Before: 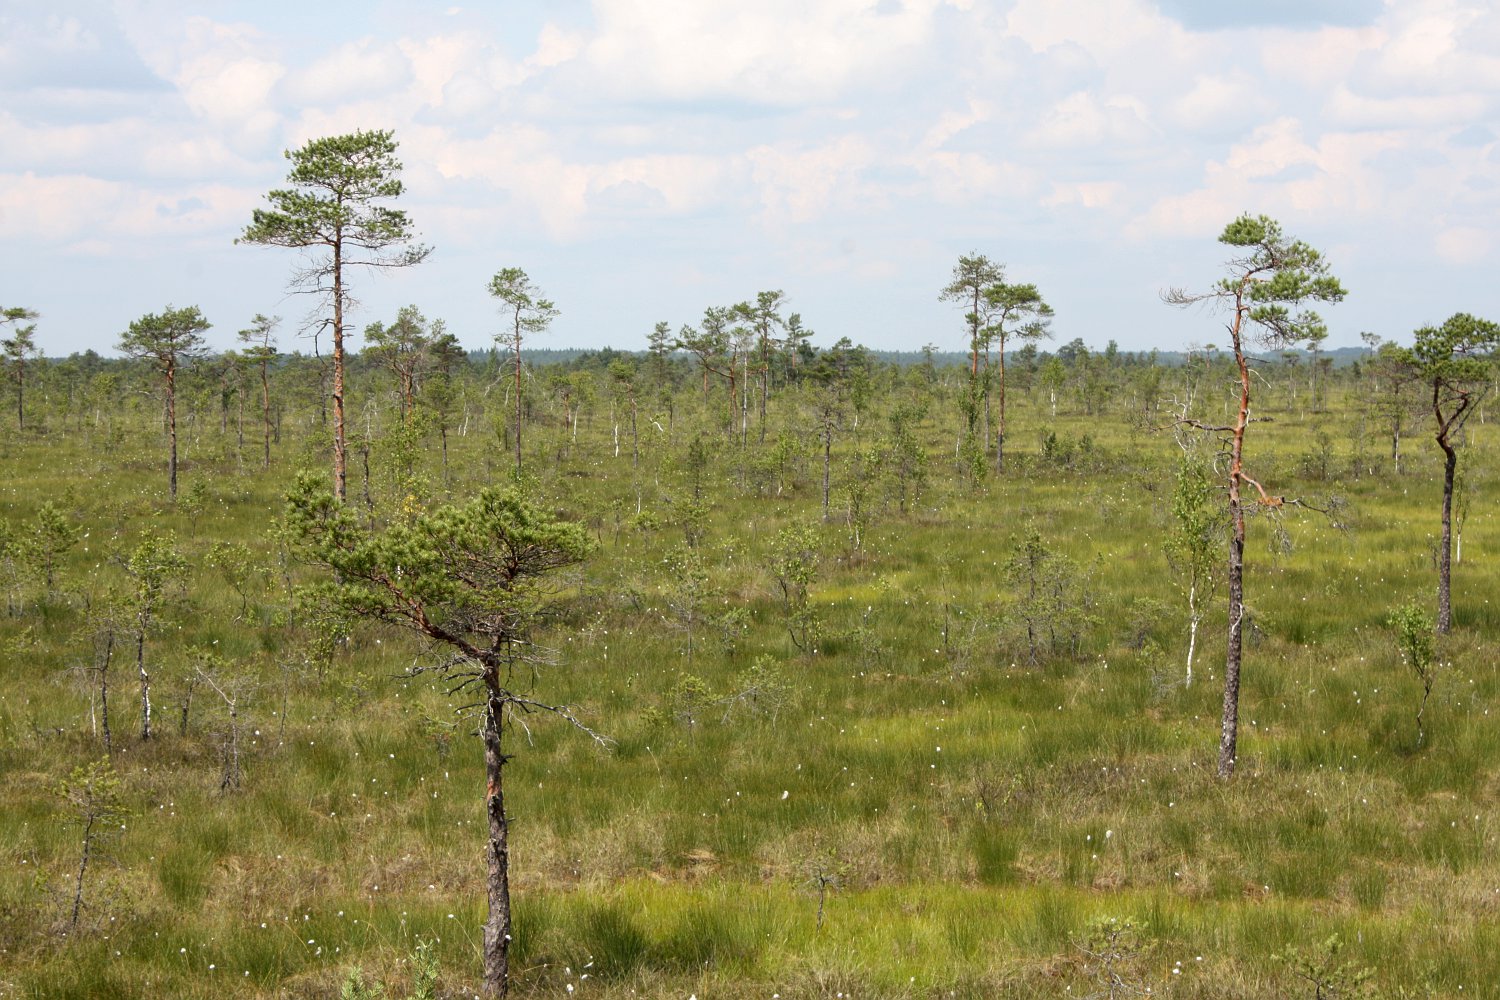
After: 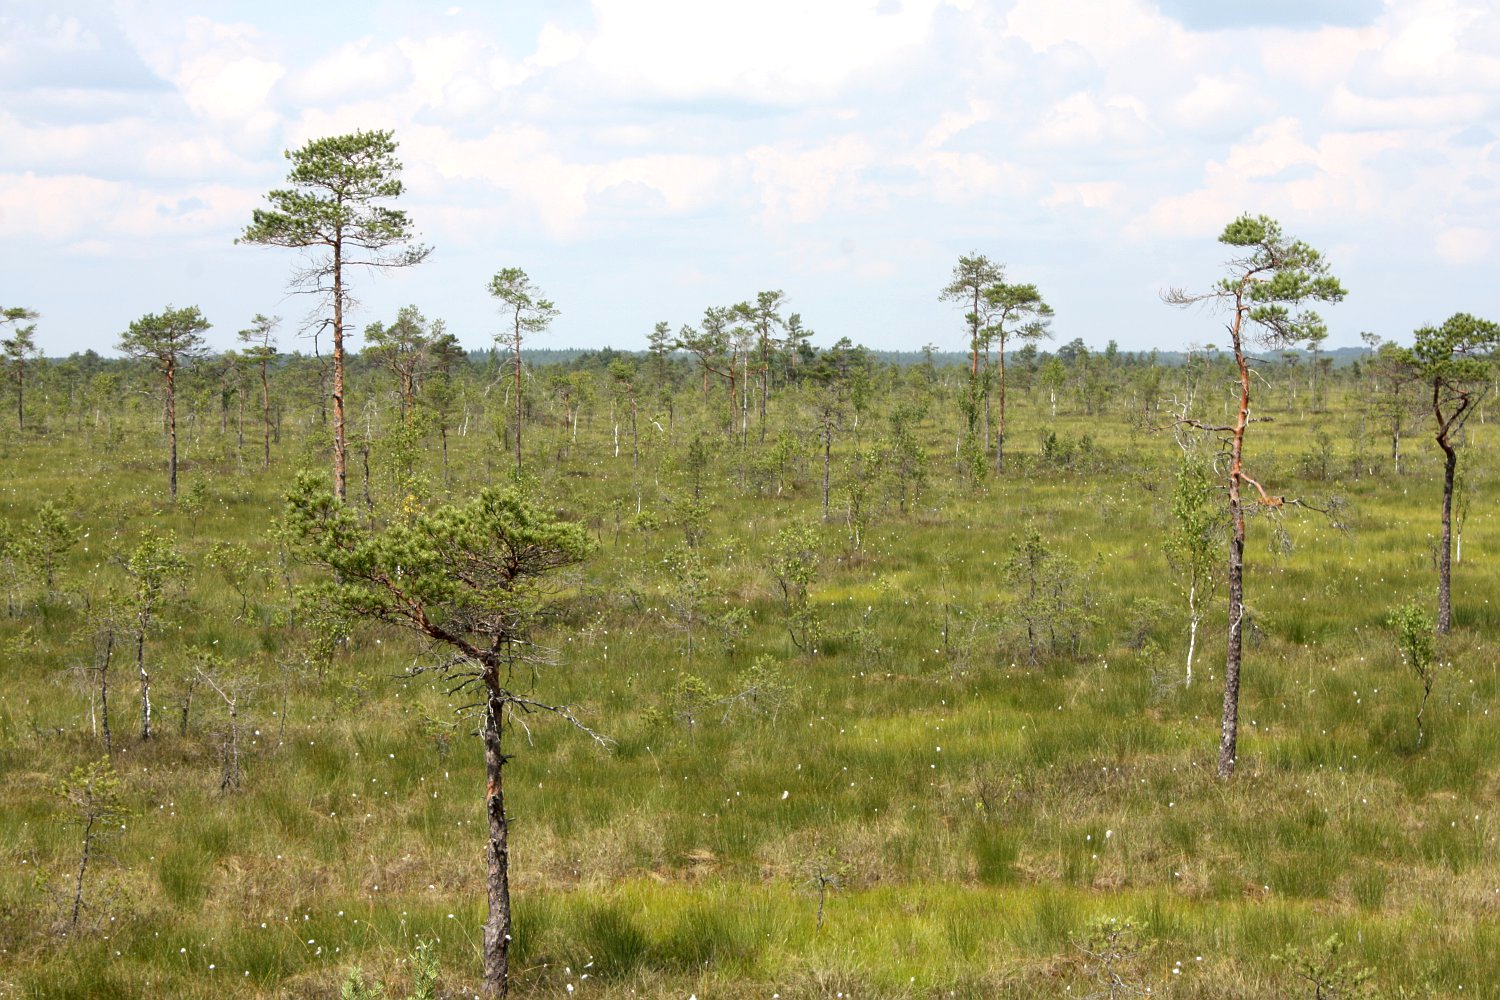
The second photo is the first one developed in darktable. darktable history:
exposure: black level correction 0.001, exposure 0.194 EV, compensate highlight preservation false
